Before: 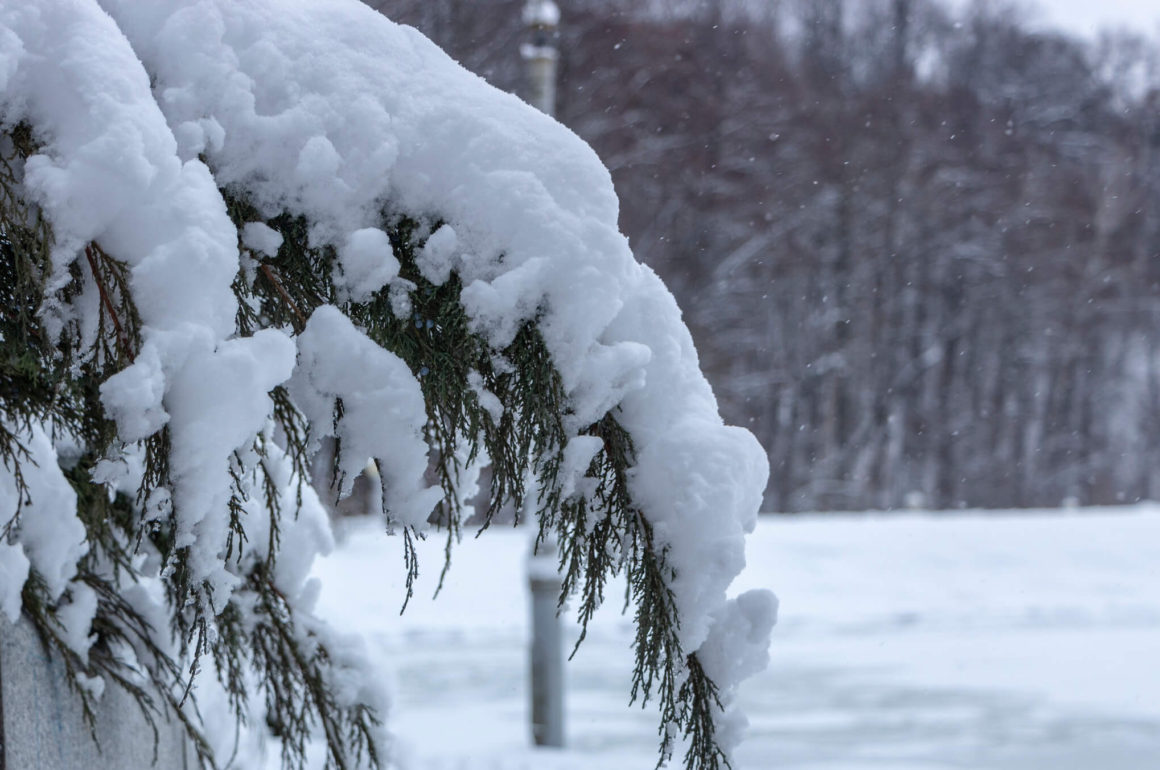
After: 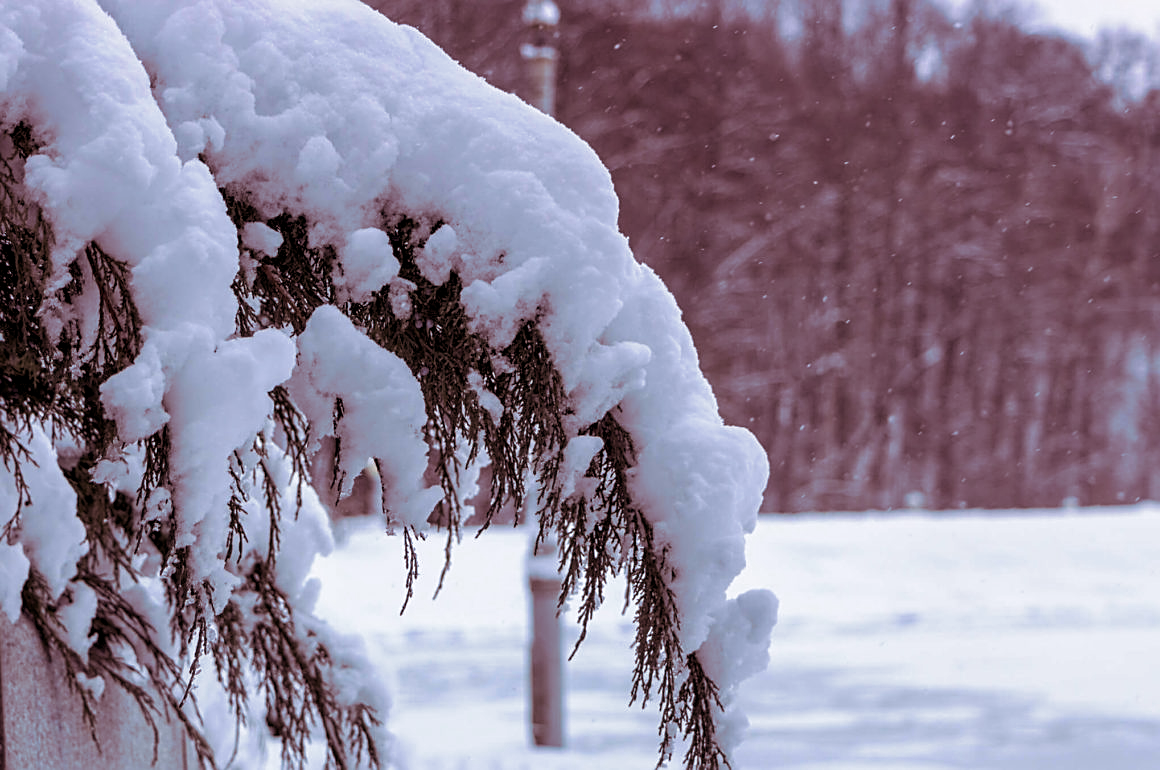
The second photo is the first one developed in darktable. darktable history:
color balance rgb: shadows lift › chroma 2%, shadows lift › hue 217.2°, power › chroma 0.25%, power › hue 60°, highlights gain › chroma 1.5%, highlights gain › hue 309.6°, global offset › luminance -0.5%, perceptual saturation grading › global saturation 15%, global vibrance 20%
split-toning: on, module defaults
sharpen: on, module defaults
